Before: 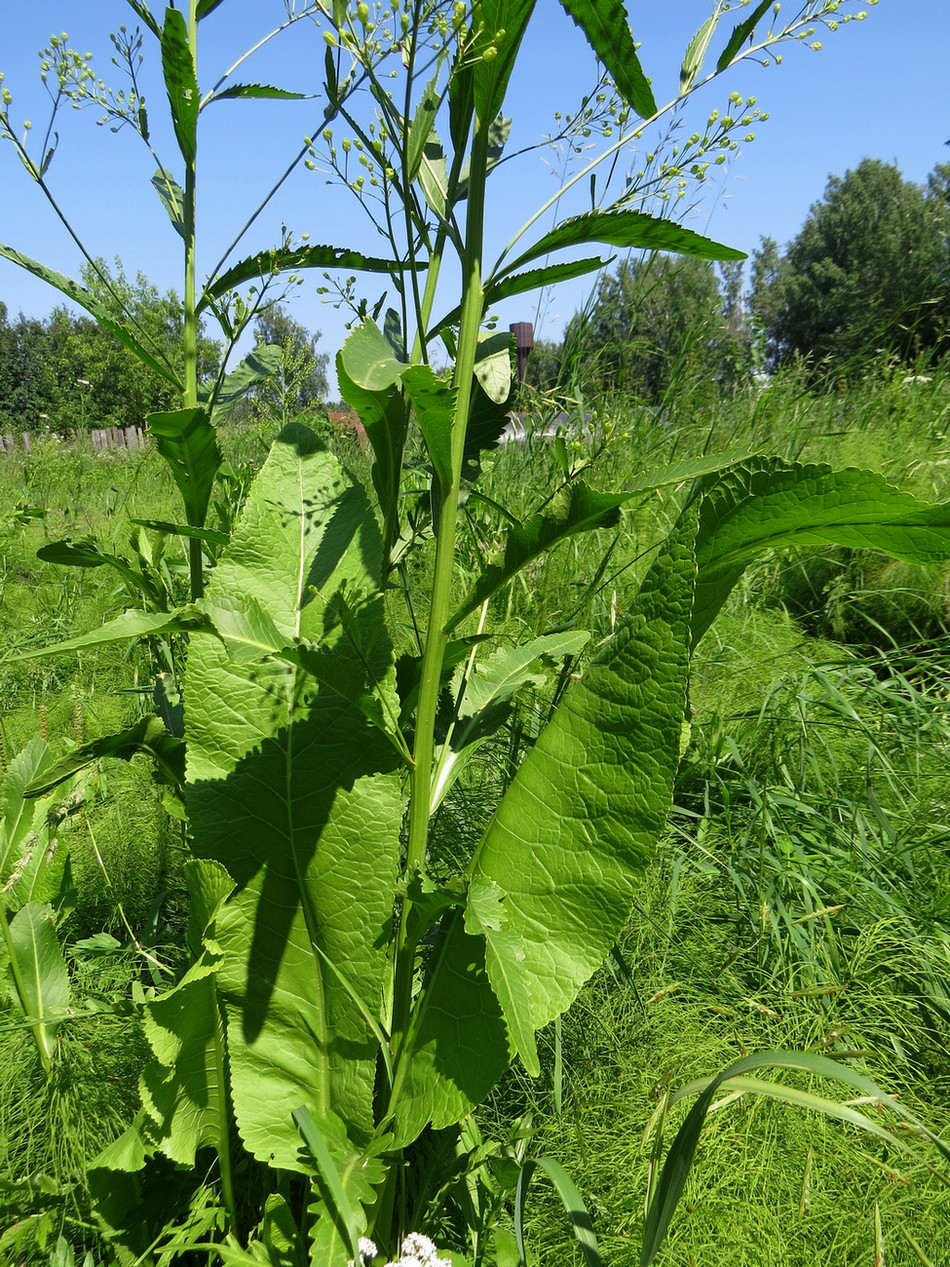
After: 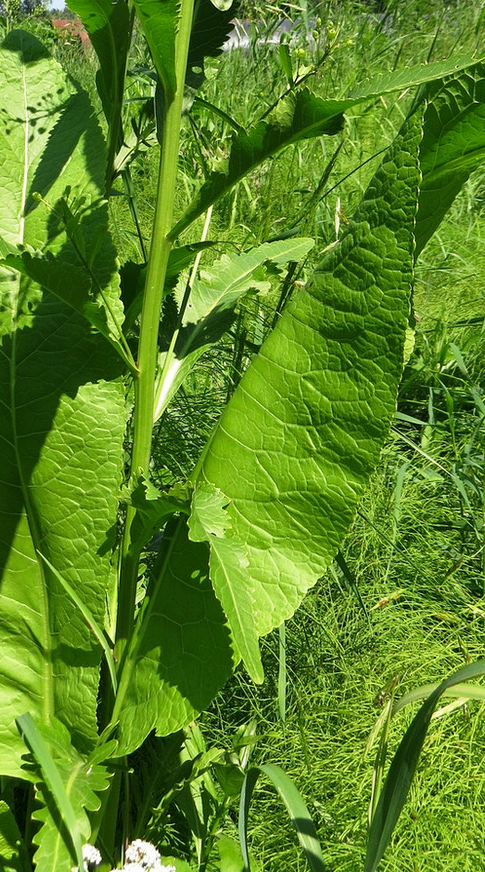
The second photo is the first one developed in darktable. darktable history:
base curve: curves: ch0 [(0, 0) (0.666, 0.806) (1, 1)], preserve colors none
crop and rotate: left 29.103%, top 31.102%, right 19.818%
shadows and highlights: shadows 20.85, highlights -80.91, highlights color adjustment 0.234%, soften with gaussian
